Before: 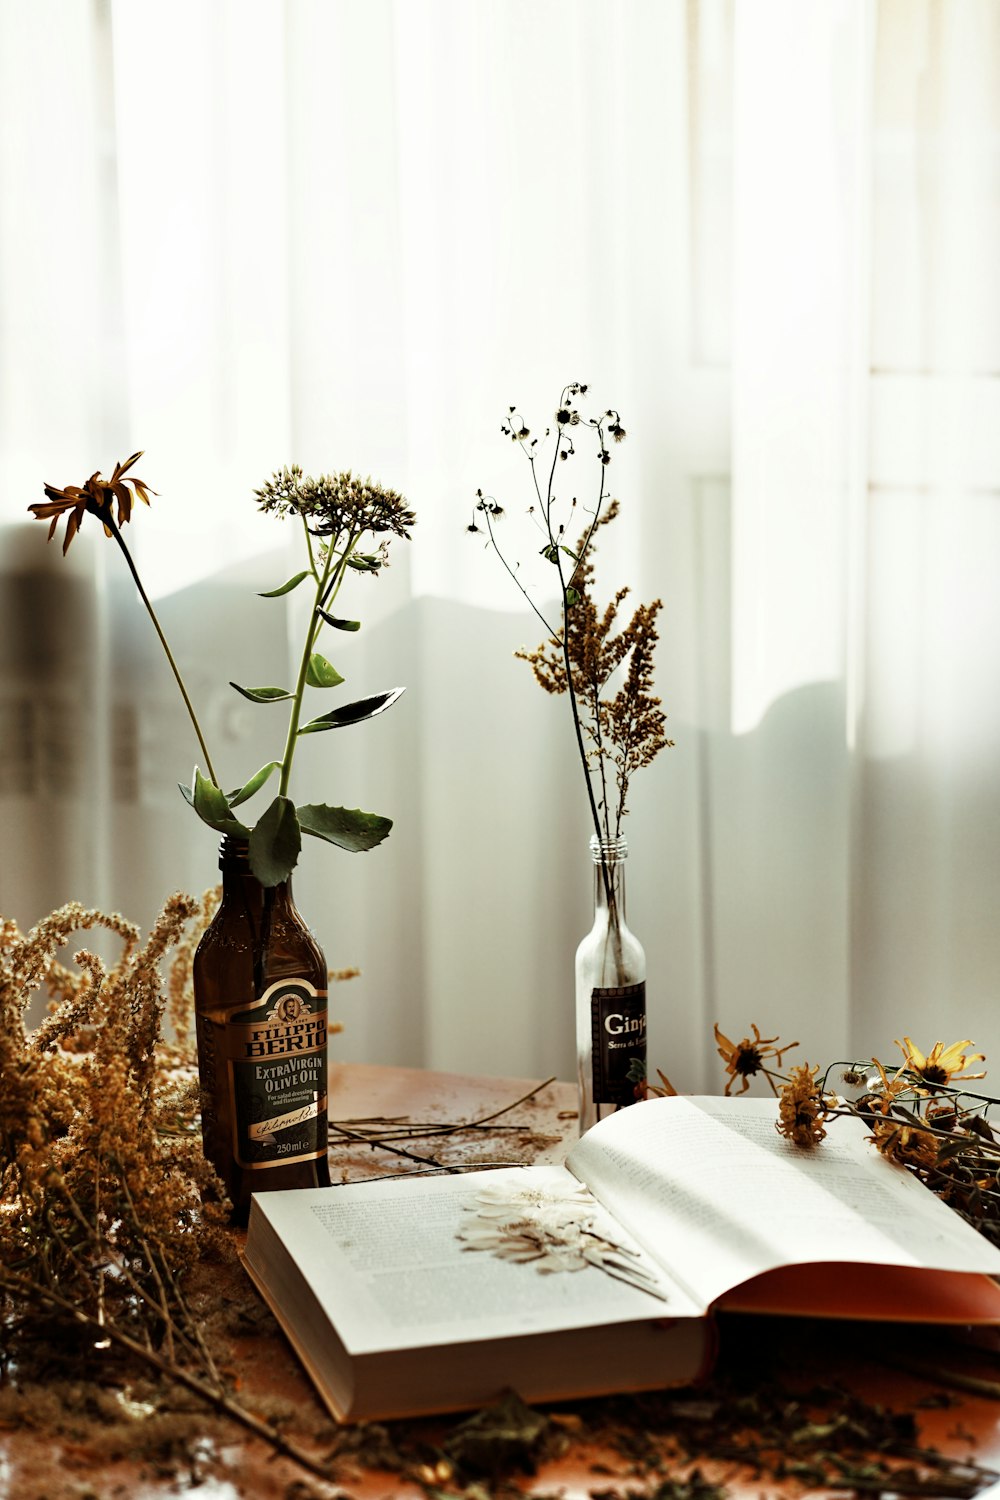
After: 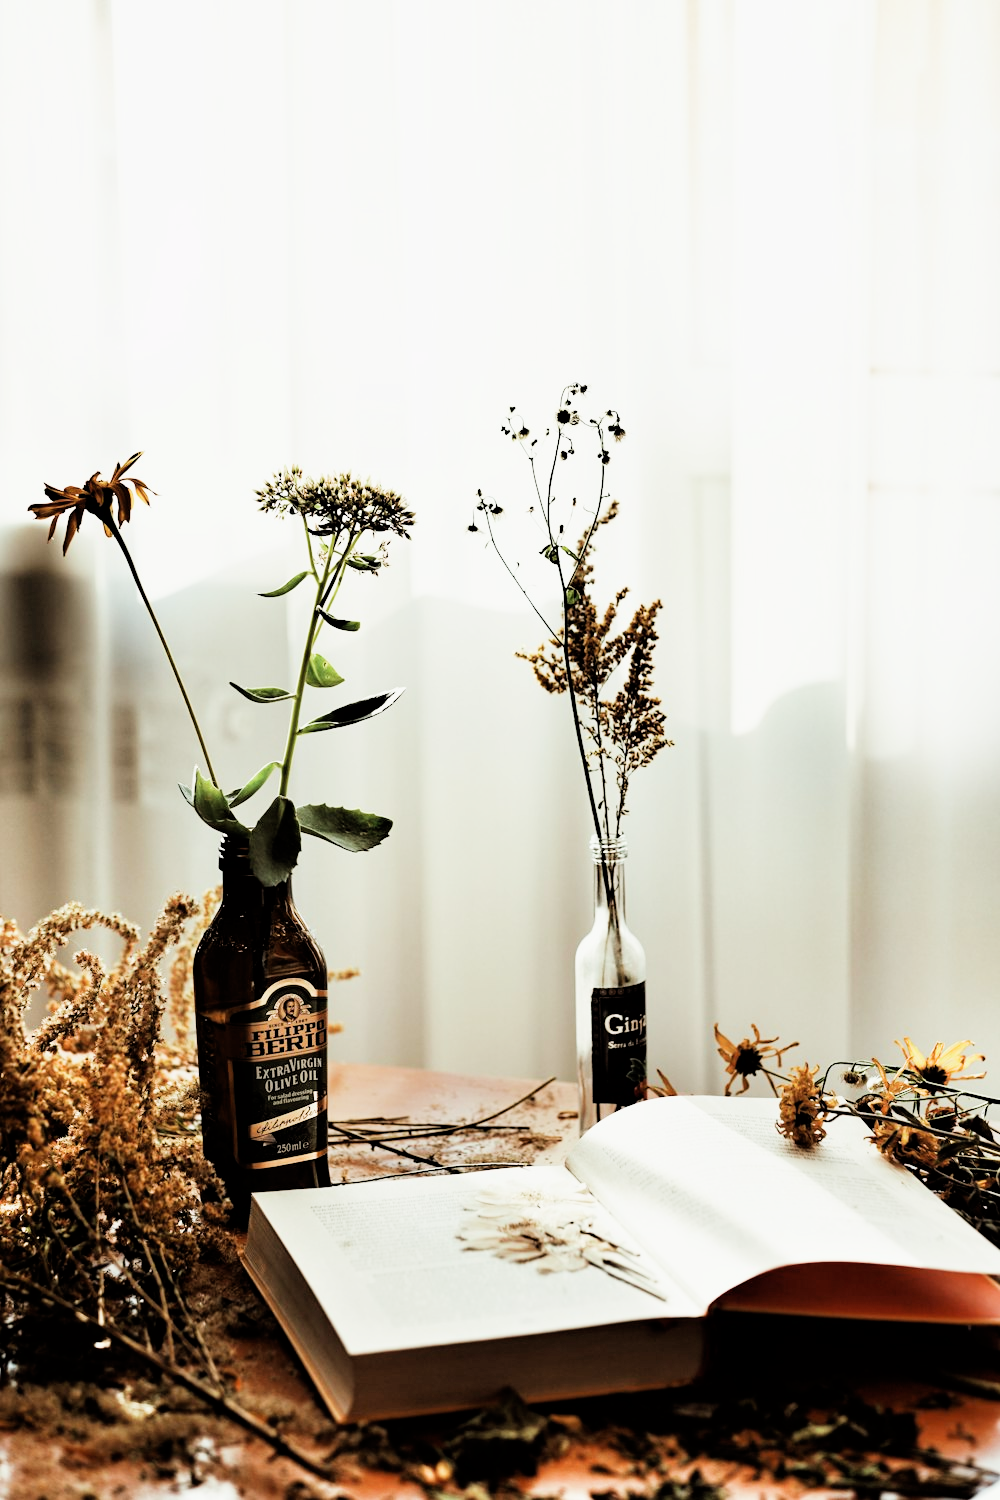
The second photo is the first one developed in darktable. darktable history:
filmic rgb: black relative exposure -5 EV, hardness 2.88, contrast 1.3, highlights saturation mix -30%
exposure: black level correction -0.001, exposure 0.9 EV, compensate exposure bias true, compensate highlight preservation false
contrast brightness saturation: saturation -0.05
